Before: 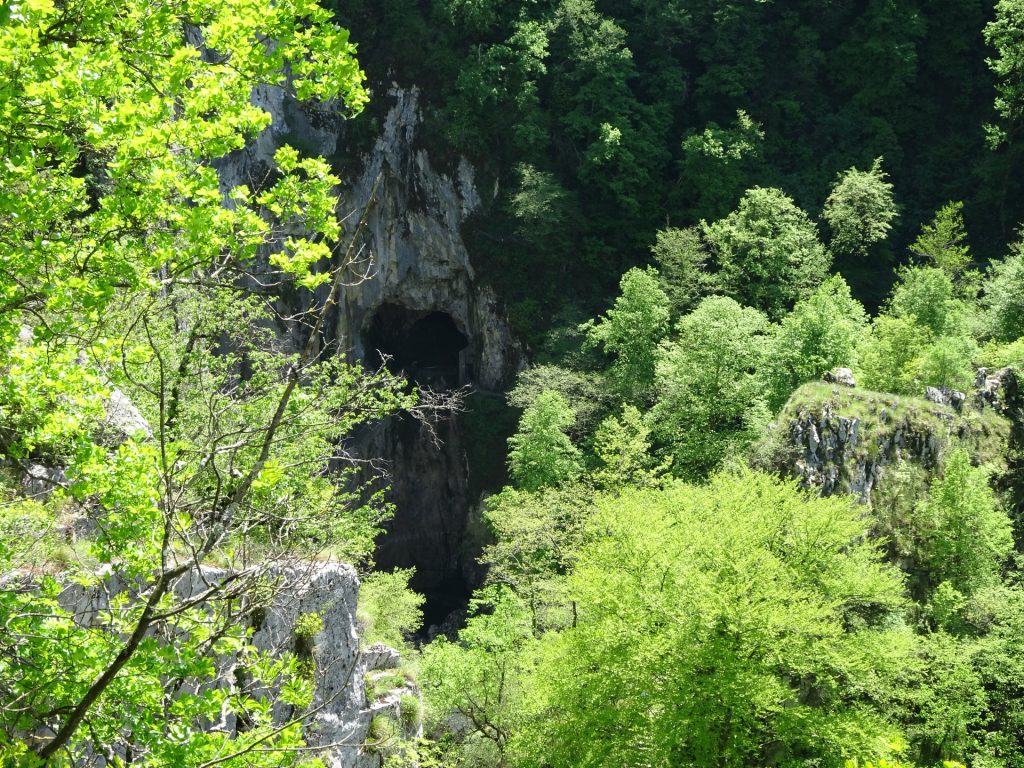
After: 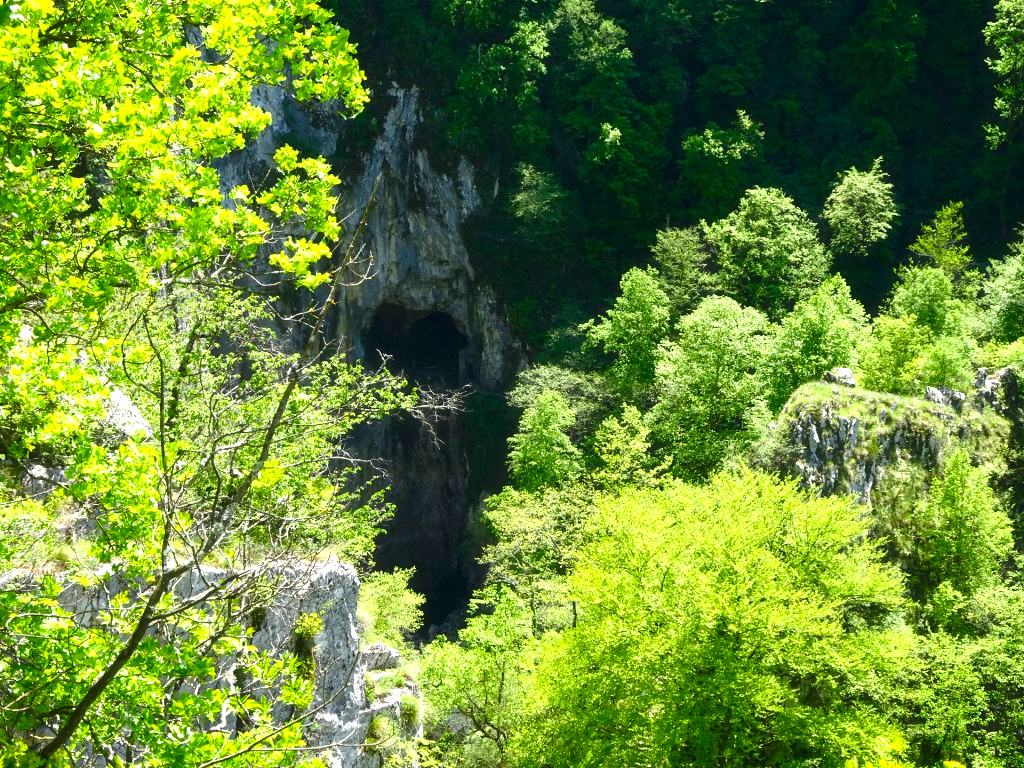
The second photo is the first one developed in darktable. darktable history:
color balance rgb: shadows lift › chroma 1.039%, shadows lift › hue 240.78°, linear chroma grading › global chroma 15.602%, perceptual saturation grading › global saturation 19.395%, perceptual saturation grading › highlights -25.105%, perceptual saturation grading › shadows 50.128%, perceptual brilliance grading › highlights 15.887%, perceptual brilliance grading › shadows -13.802%, global vibrance 9.437%
haze removal: strength -0.041, compatibility mode true, adaptive false
